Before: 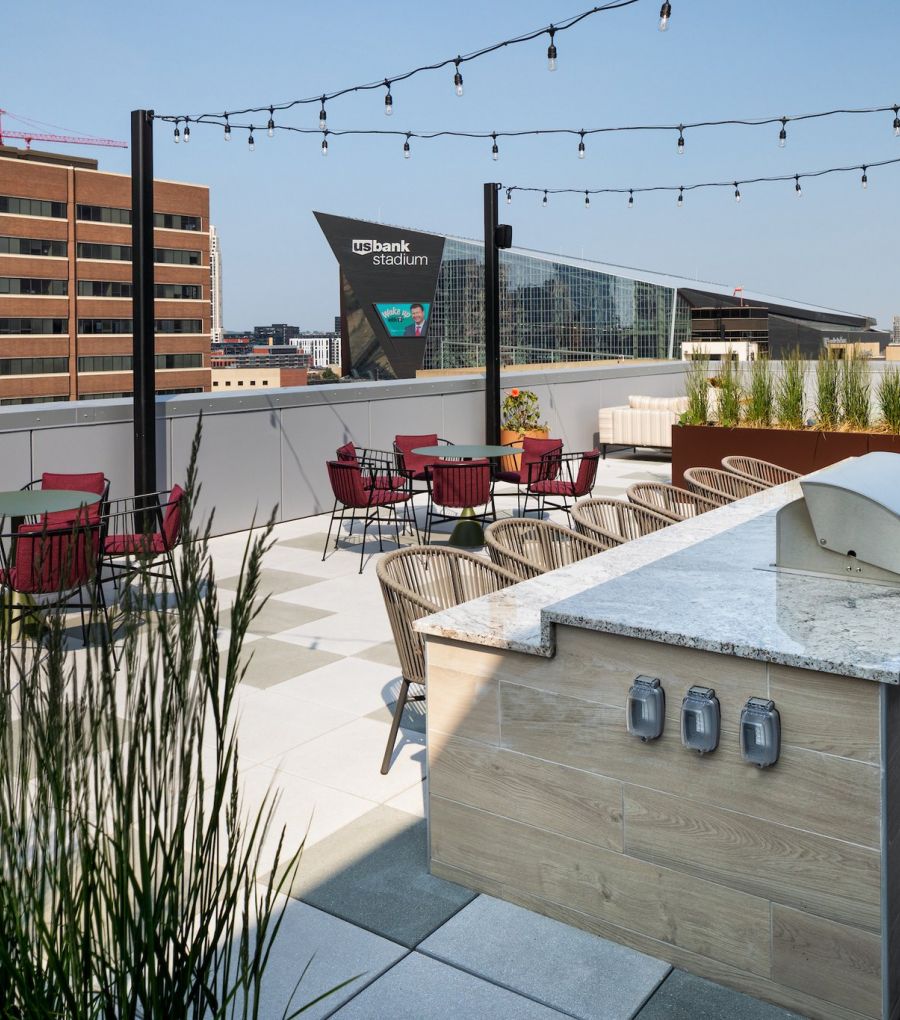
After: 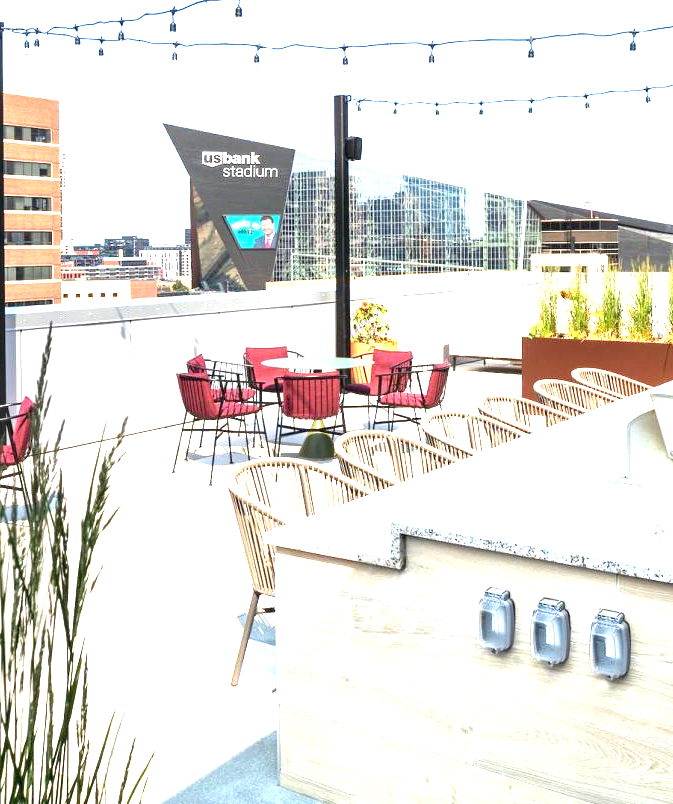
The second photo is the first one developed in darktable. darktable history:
exposure: exposure 2.25 EV, compensate highlight preservation false
crop: left 16.768%, top 8.653%, right 8.362%, bottom 12.485%
